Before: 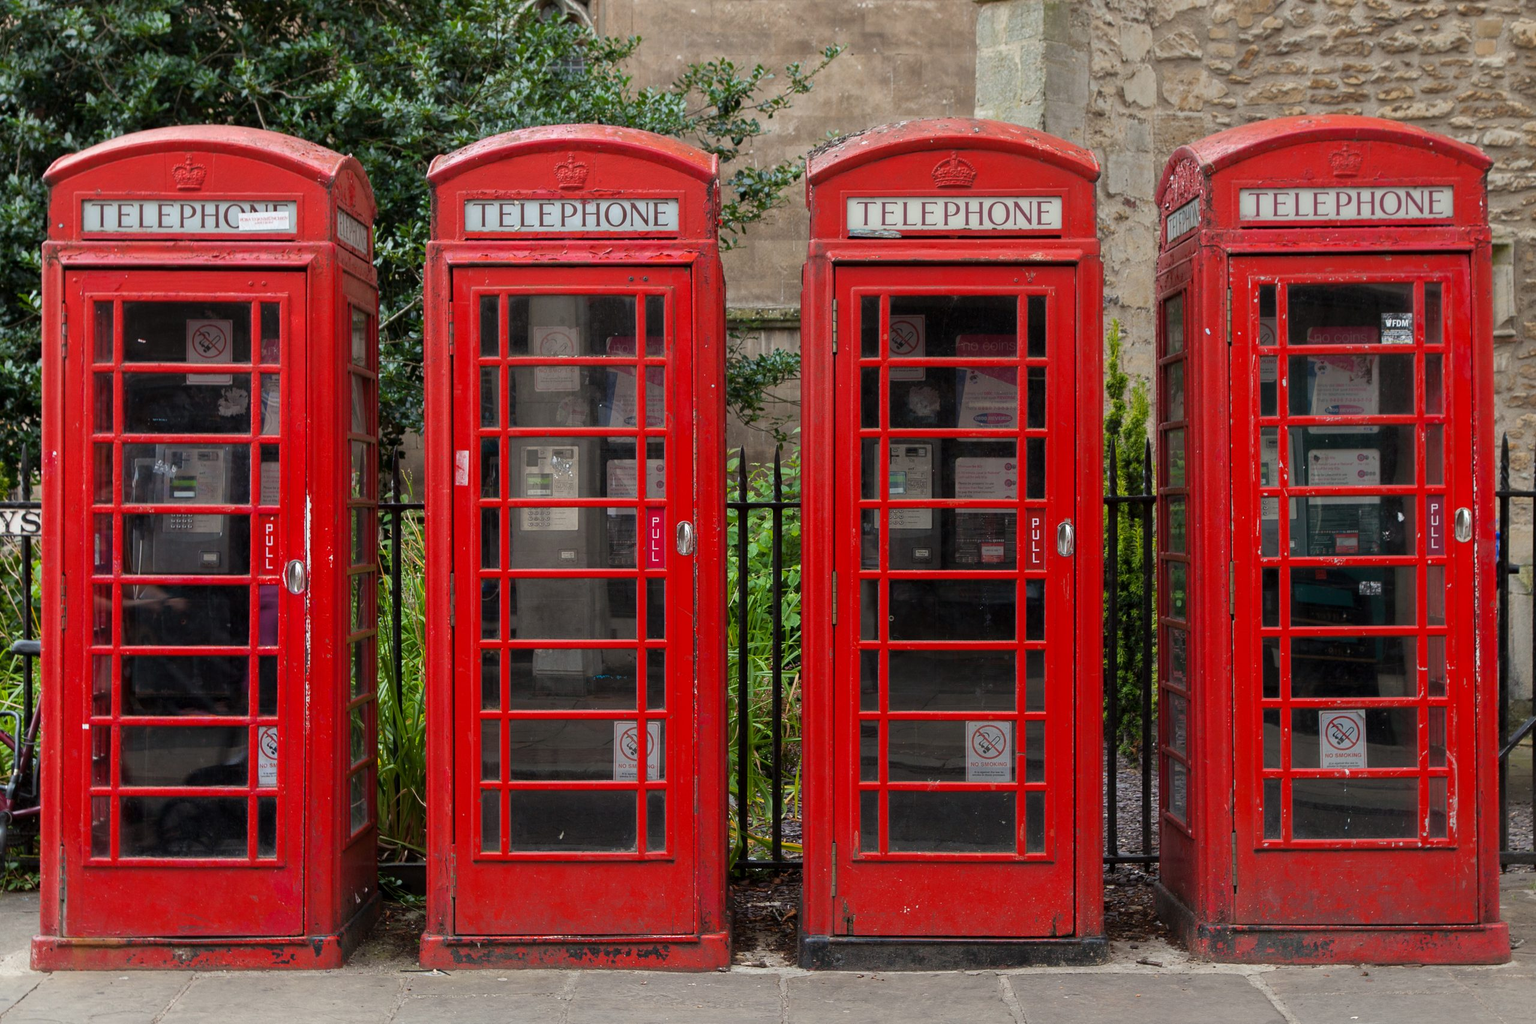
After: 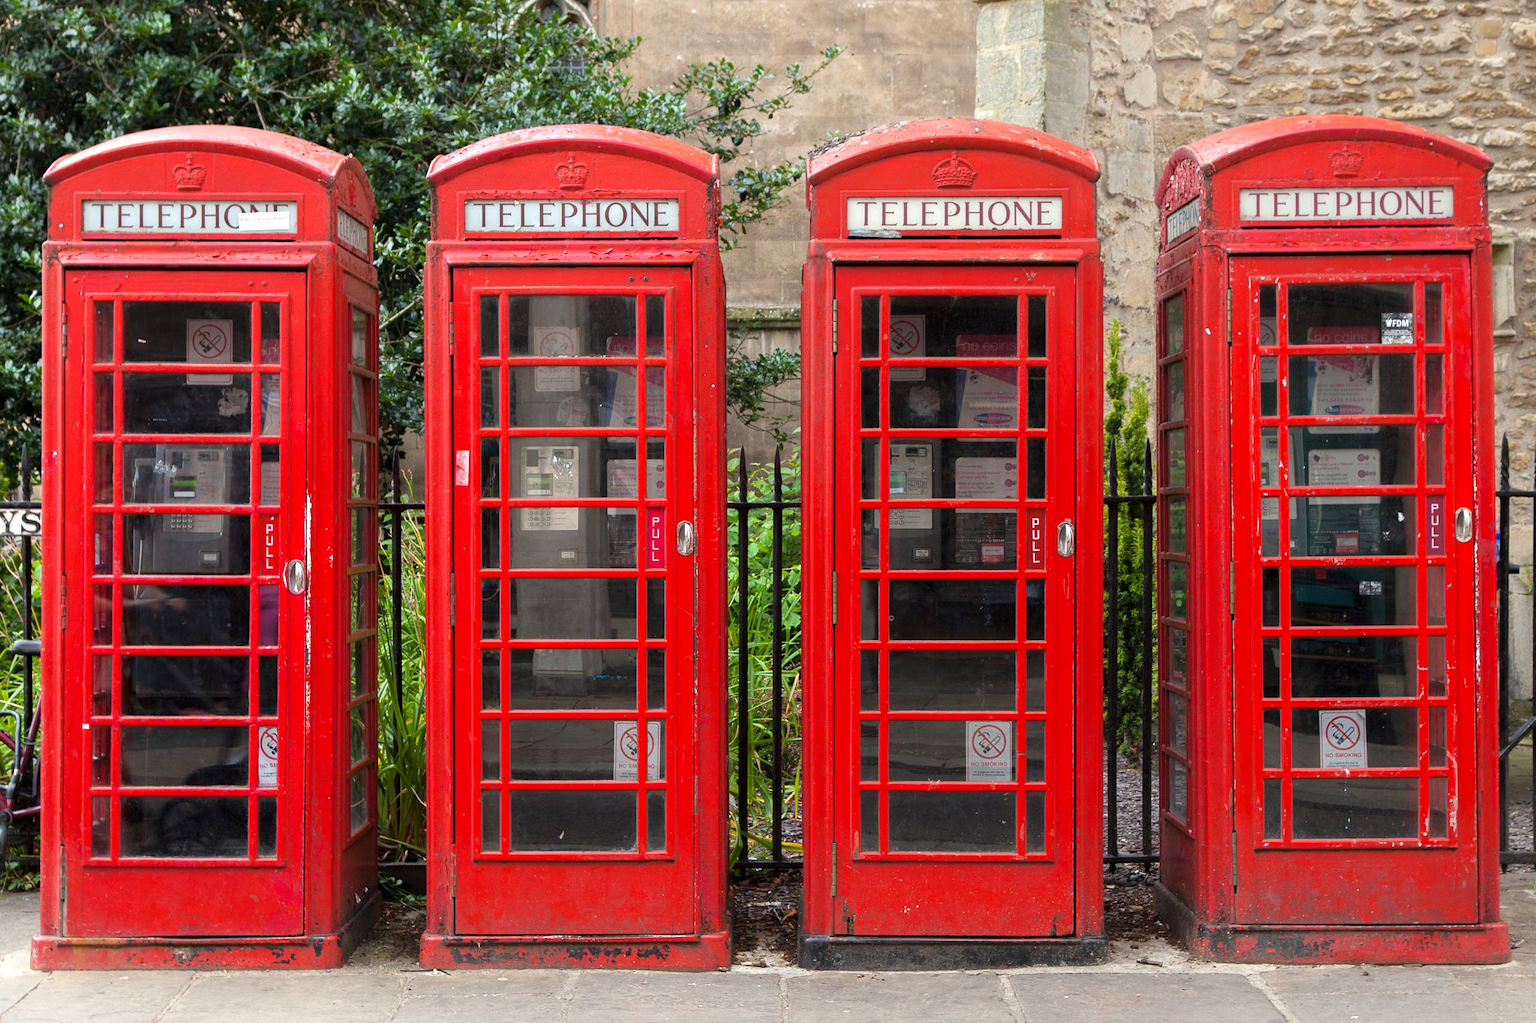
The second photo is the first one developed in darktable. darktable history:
shadows and highlights: shadows -23.7, highlights 50, highlights color adjustment 55.94%, soften with gaussian
base curve: curves: ch0 [(0, 0) (0.297, 0.298) (1, 1)], preserve colors none
exposure: exposure 0.602 EV, compensate highlight preservation false
